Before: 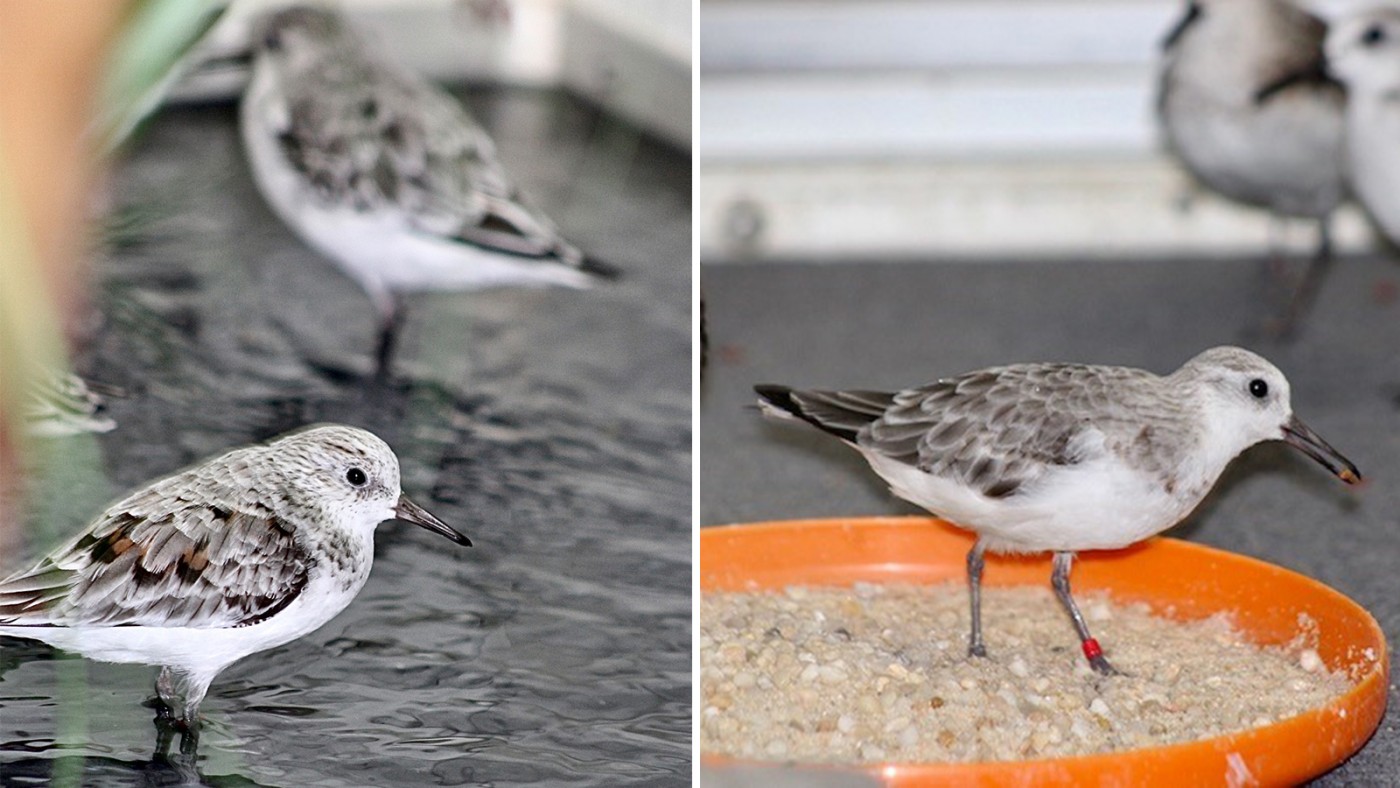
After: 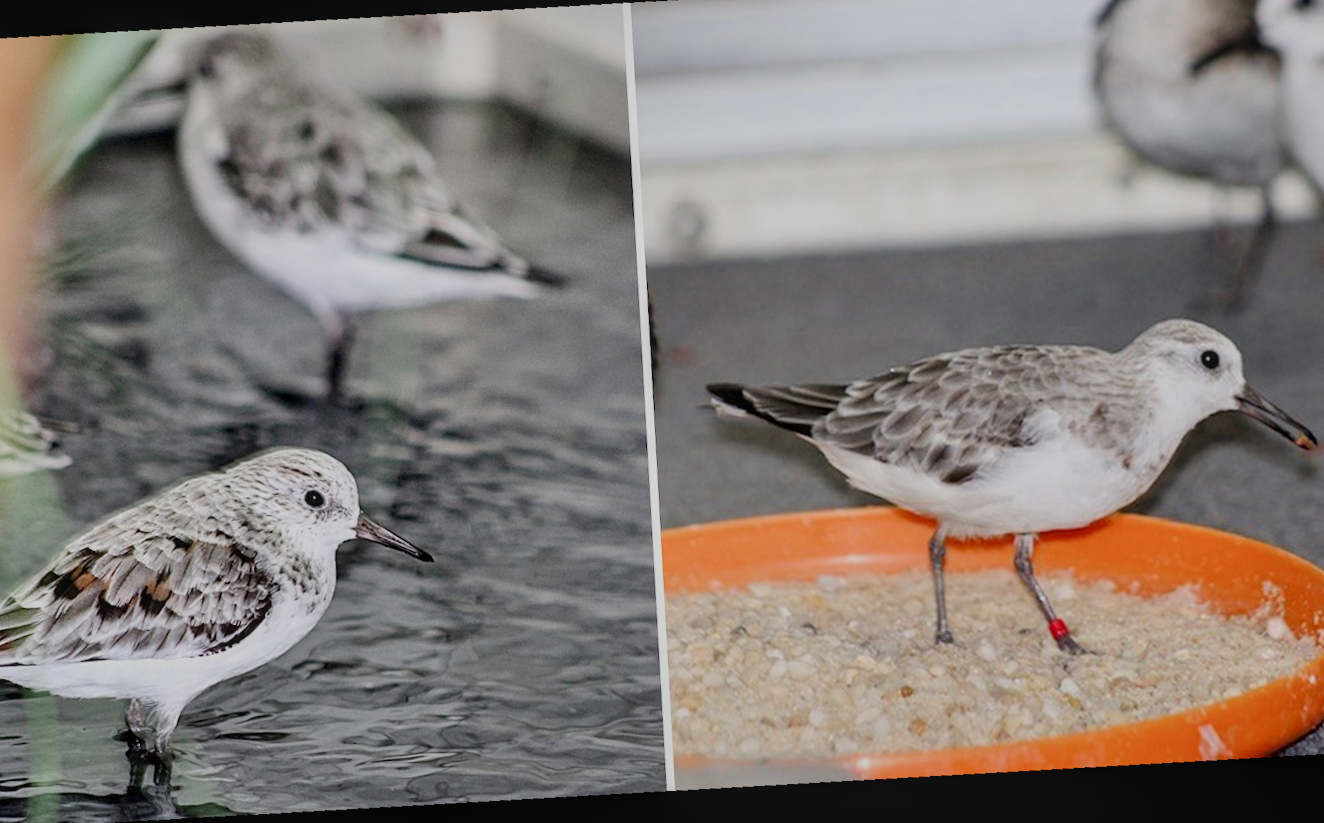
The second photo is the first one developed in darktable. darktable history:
local contrast: detail 110%
filmic rgb: black relative exposure -16 EV, white relative exposure 4.97 EV, hardness 6.25
crop and rotate: angle -1.96°, left 3.097%, top 4.154%, right 1.586%, bottom 0.529%
rotate and perspective: rotation -5.2°, automatic cropping off
